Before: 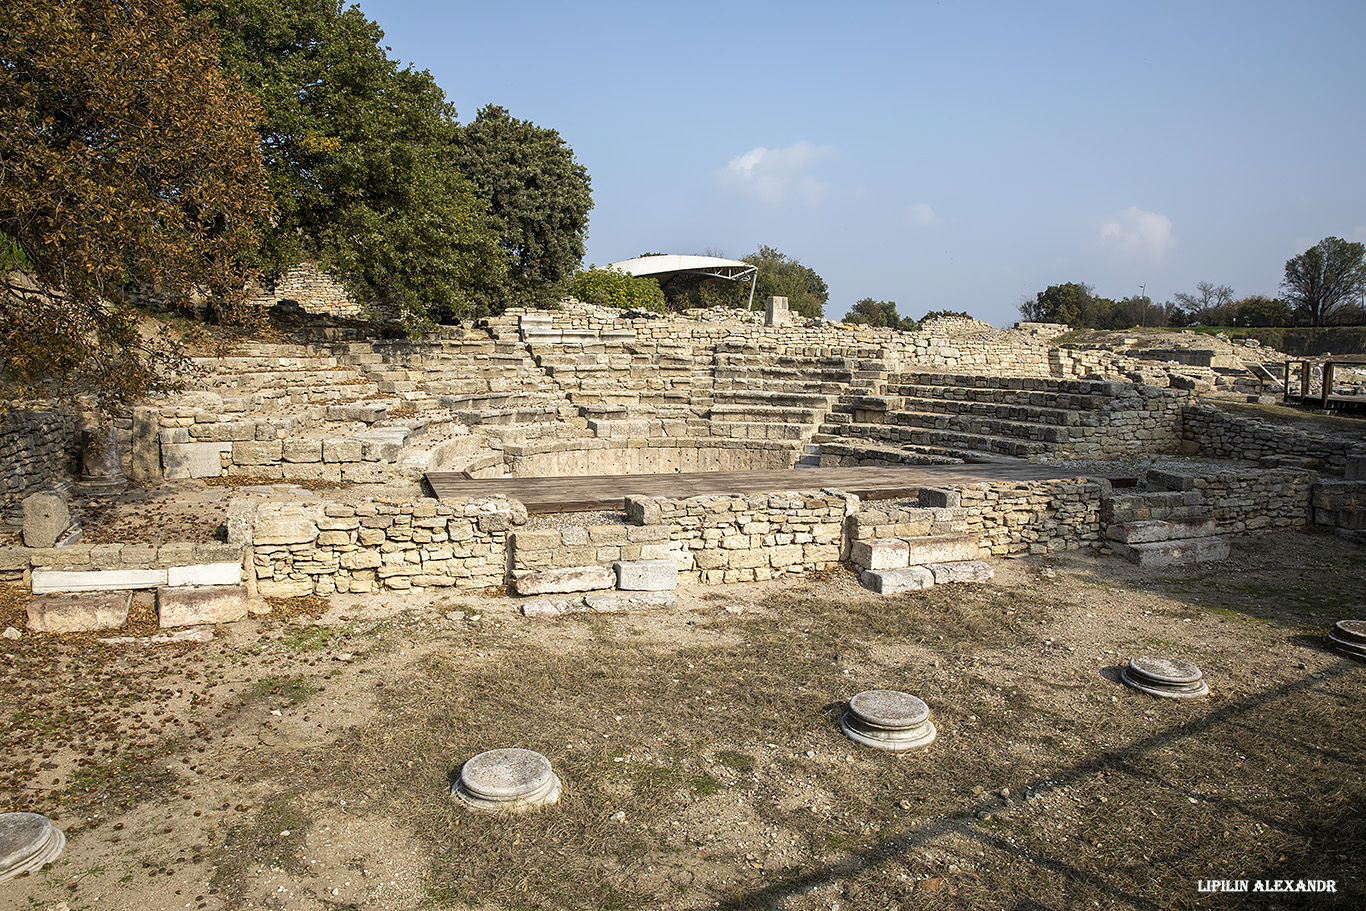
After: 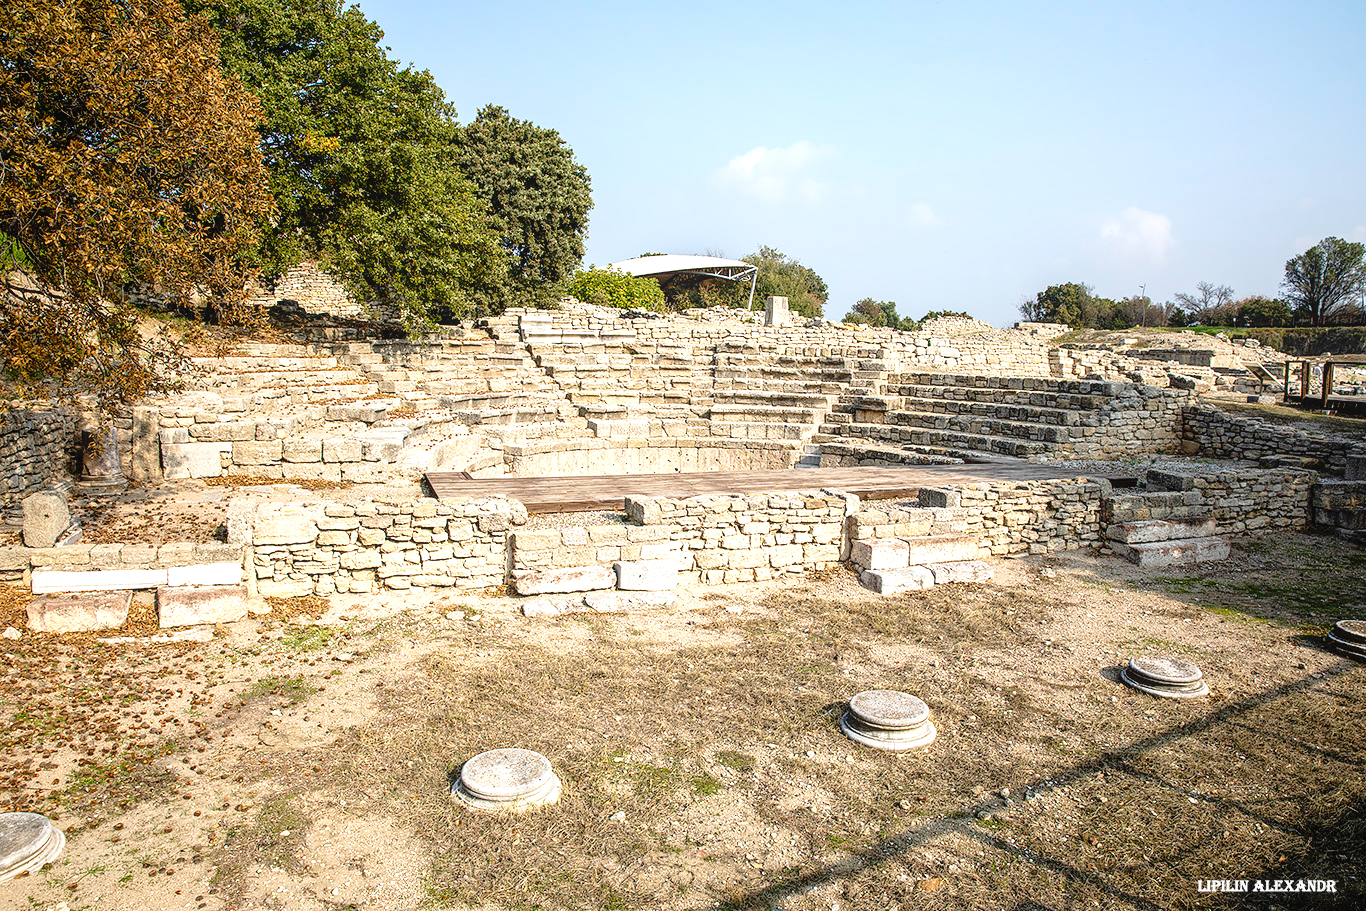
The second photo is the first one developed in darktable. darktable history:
exposure: black level correction 0, exposure 0.7 EV, compensate exposure bias true, compensate highlight preservation false
tone curve: curves: ch0 [(0, 0) (0.003, 0.003) (0.011, 0.006) (0.025, 0.015) (0.044, 0.025) (0.069, 0.034) (0.1, 0.052) (0.136, 0.092) (0.177, 0.157) (0.224, 0.228) (0.277, 0.305) (0.335, 0.392) (0.399, 0.466) (0.468, 0.543) (0.543, 0.612) (0.623, 0.692) (0.709, 0.78) (0.801, 0.865) (0.898, 0.935) (1, 1)], preserve colors none
local contrast: detail 110%
